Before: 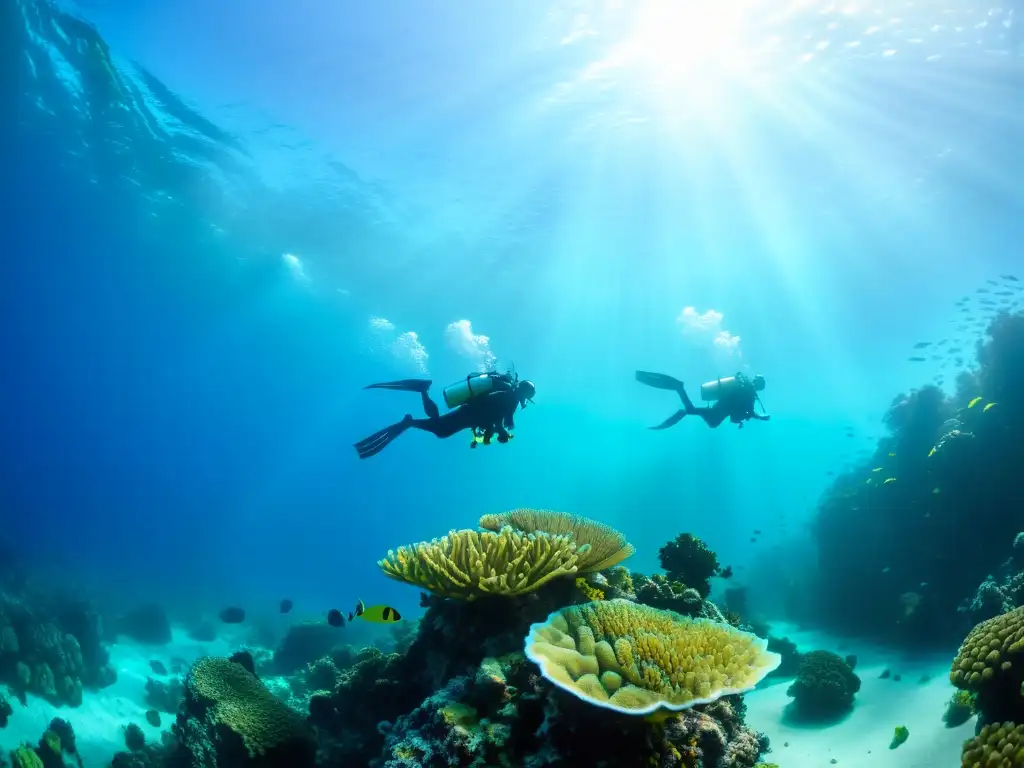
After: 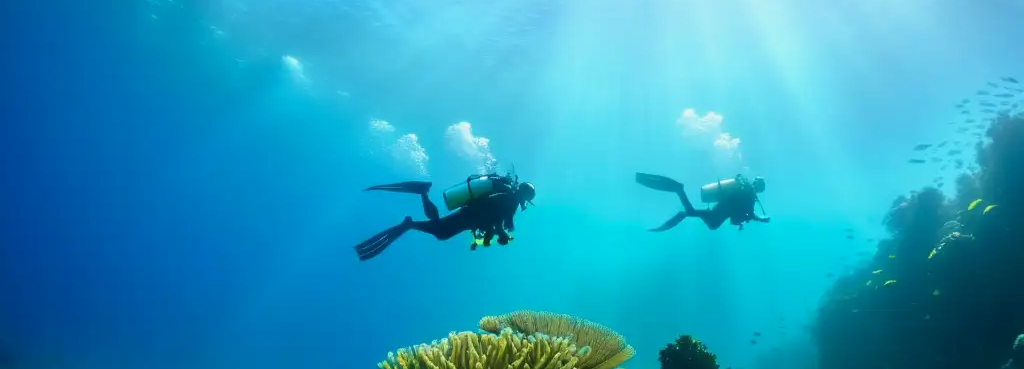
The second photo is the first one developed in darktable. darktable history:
exposure: black level correction 0.001, exposure -0.122 EV, compensate highlight preservation false
crop and rotate: top 25.911%, bottom 25.992%
